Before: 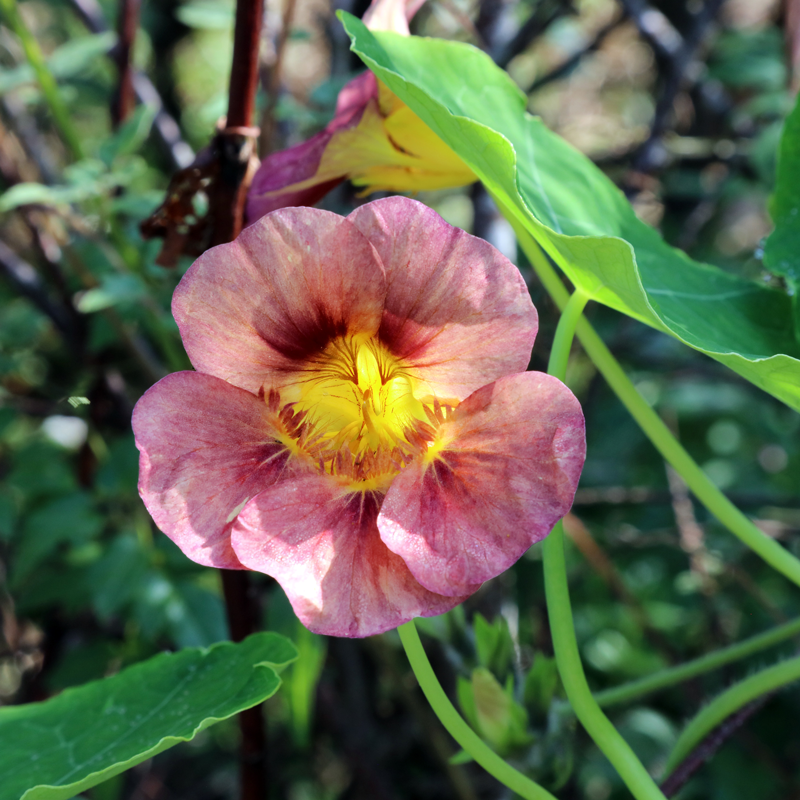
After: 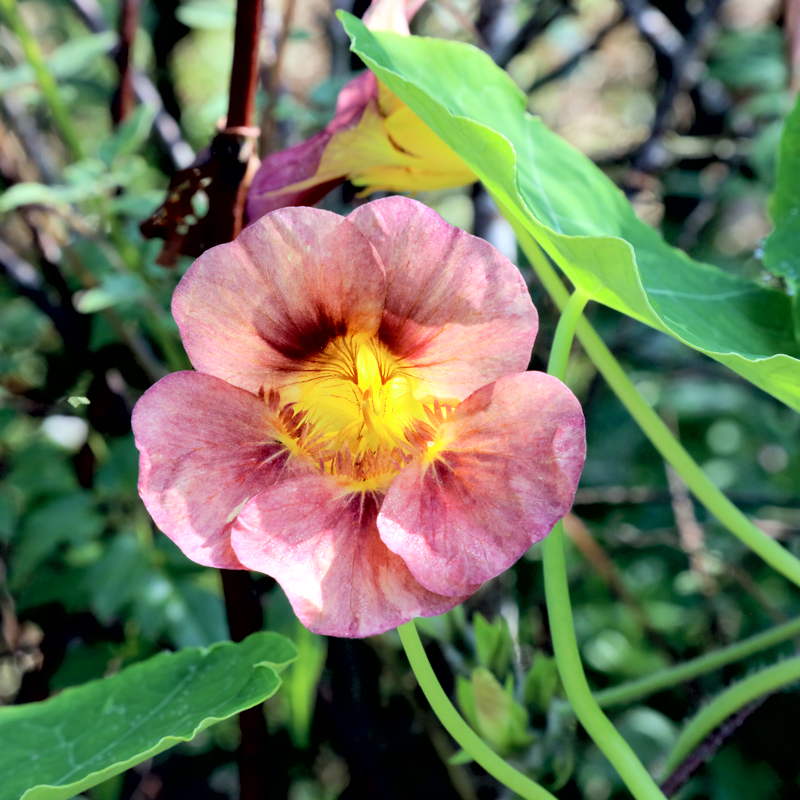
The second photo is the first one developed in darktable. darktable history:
exposure: black level correction 0.01, exposure 0.011 EV, compensate highlight preservation false
contrast brightness saturation: contrast 0.14, brightness 0.21
